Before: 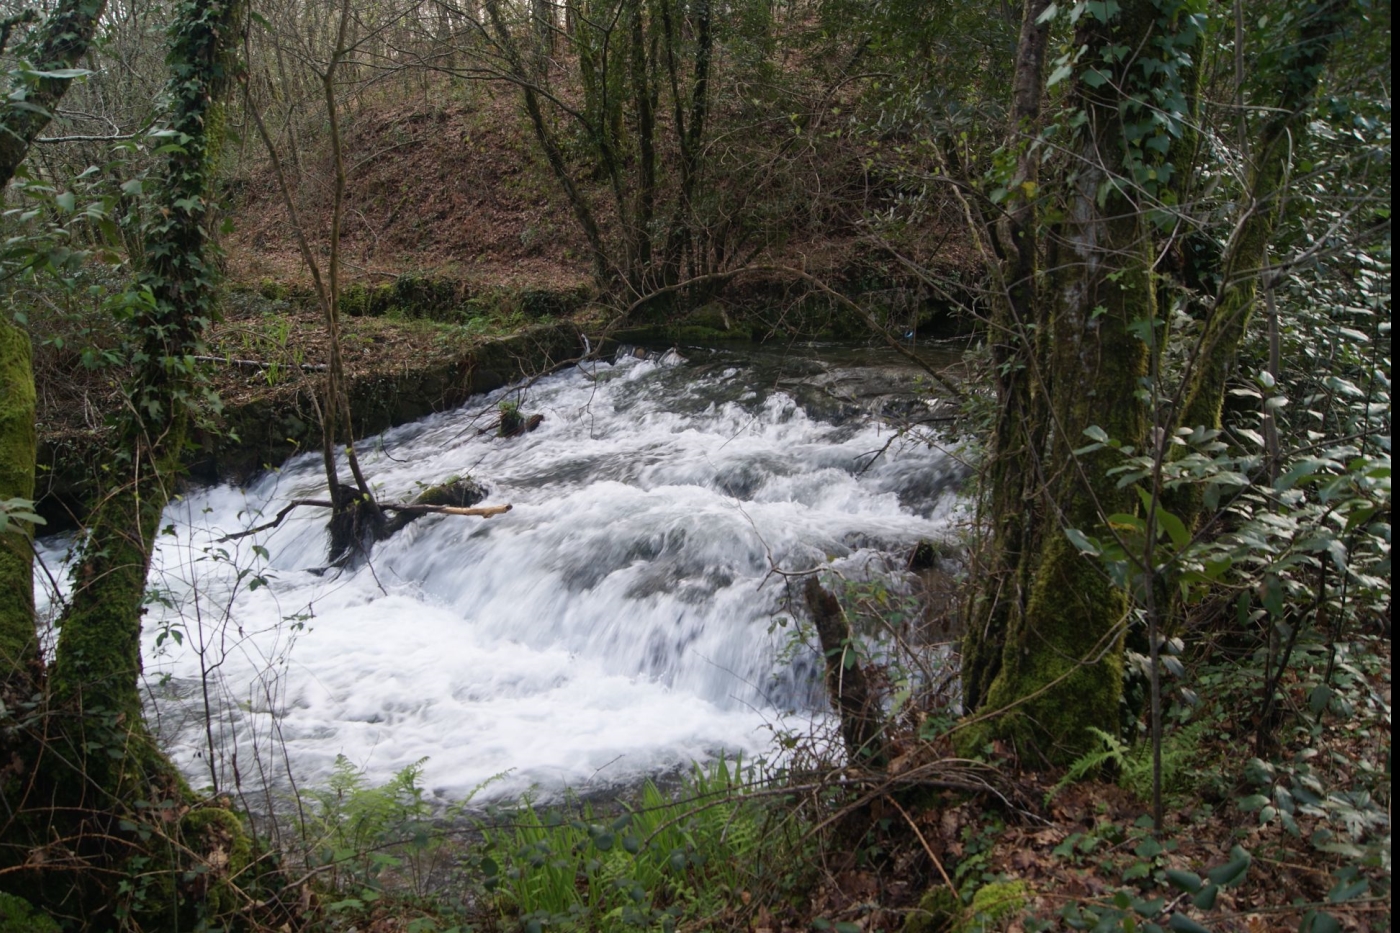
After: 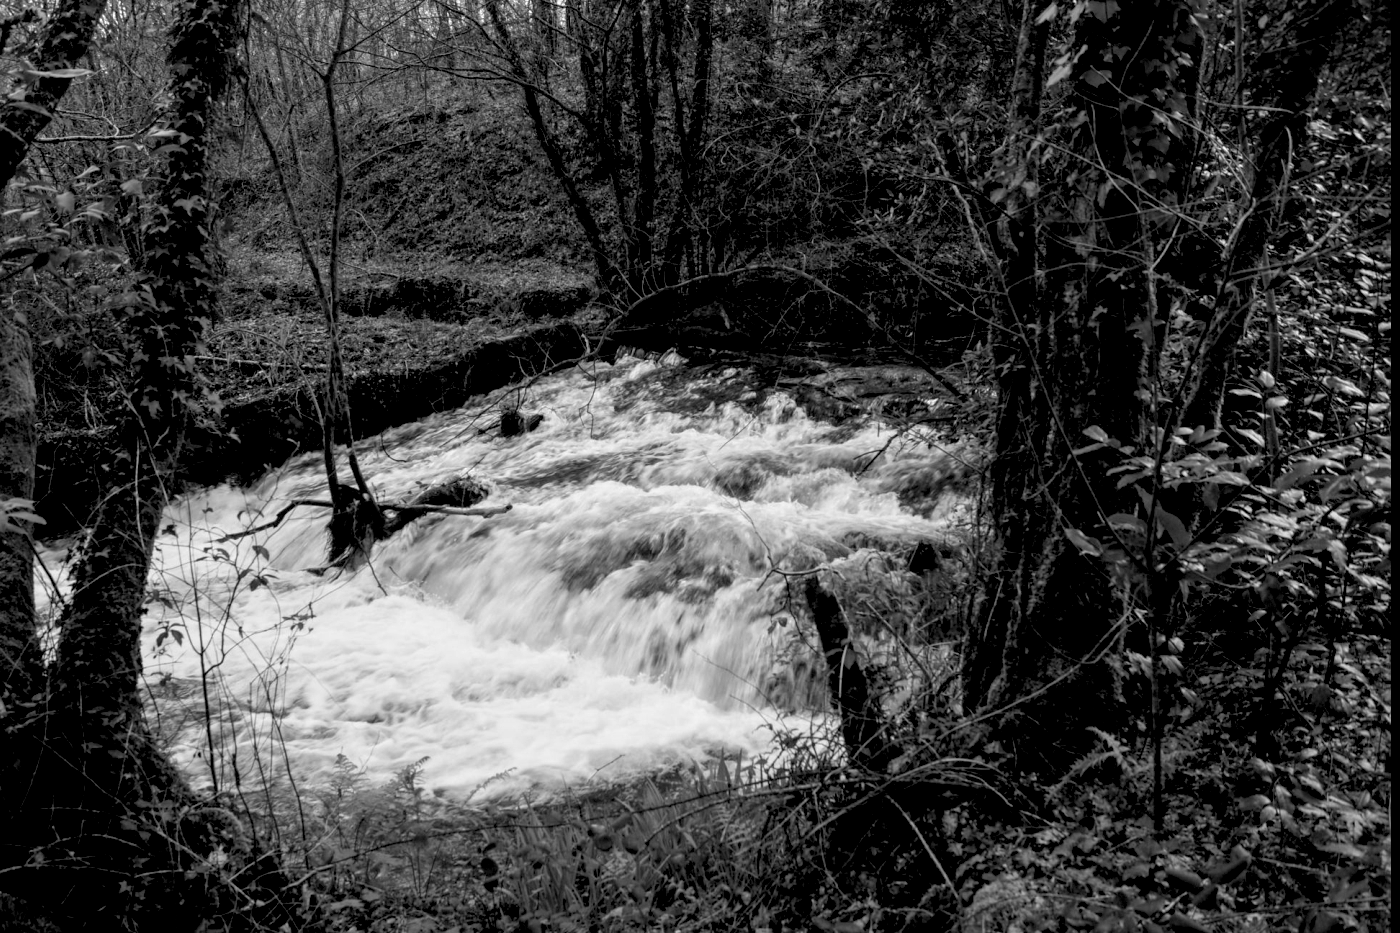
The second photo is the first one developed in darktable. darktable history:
local contrast: detail 130%
exposure: black level correction 0.029, exposure -0.073 EV, compensate highlight preservation false
monochrome: size 1
white balance: red 1.467, blue 0.684
